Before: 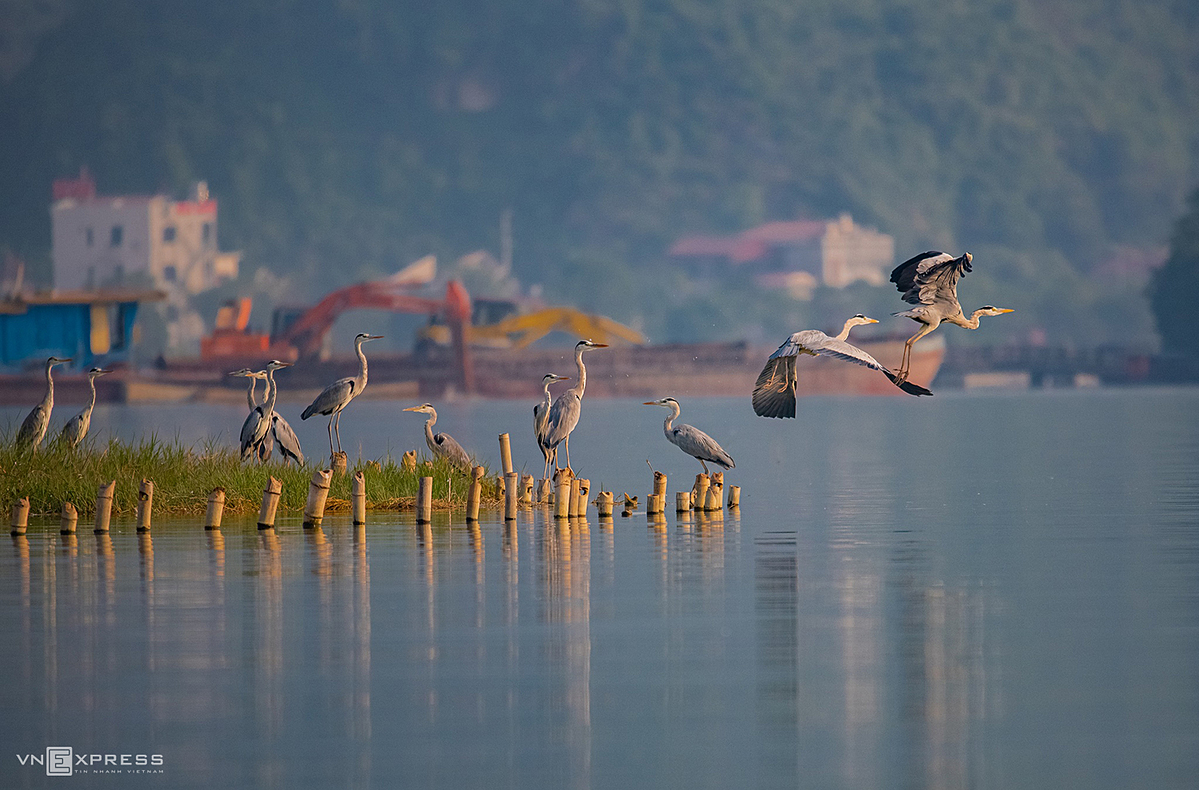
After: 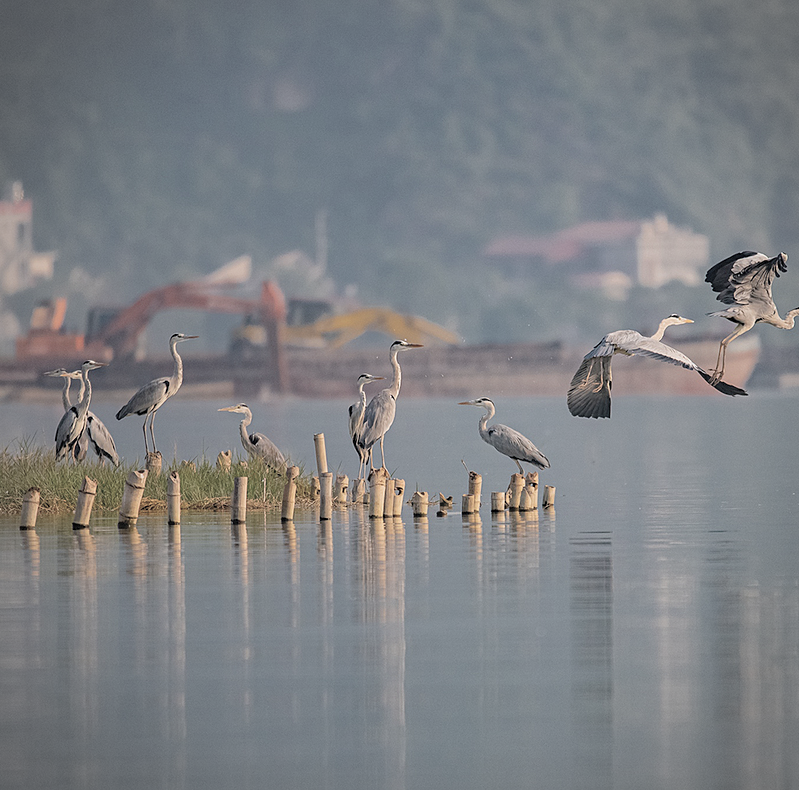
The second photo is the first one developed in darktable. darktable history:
crop and rotate: left 15.431%, right 17.92%
vignetting: fall-off radius 61.1%, brightness -0.273, dithering 8-bit output, unbound false
contrast brightness saturation: brightness 0.182, saturation -0.508
shadows and highlights: shadows 52.44, soften with gaussian
